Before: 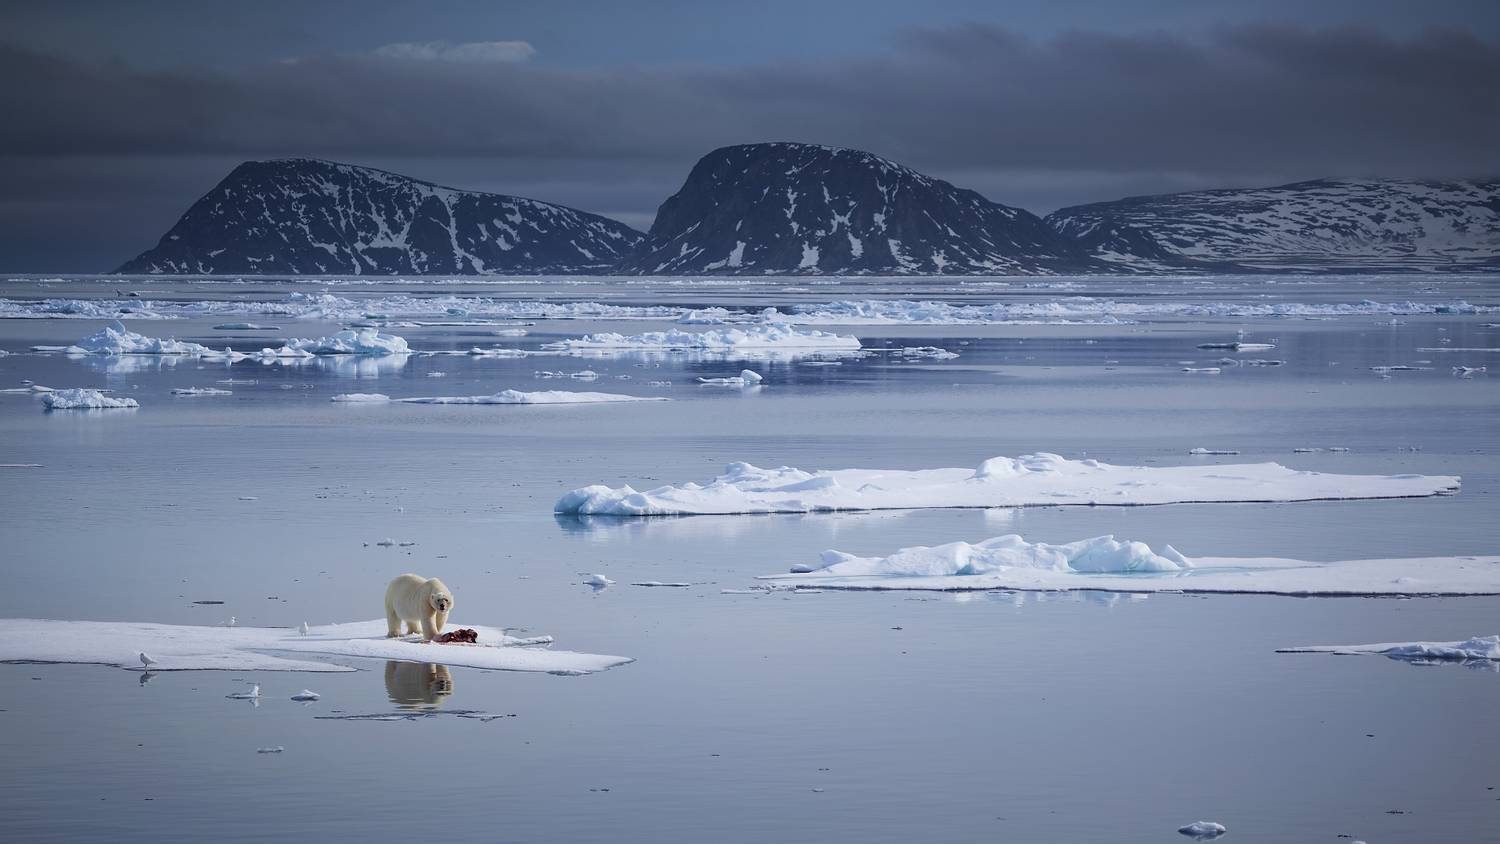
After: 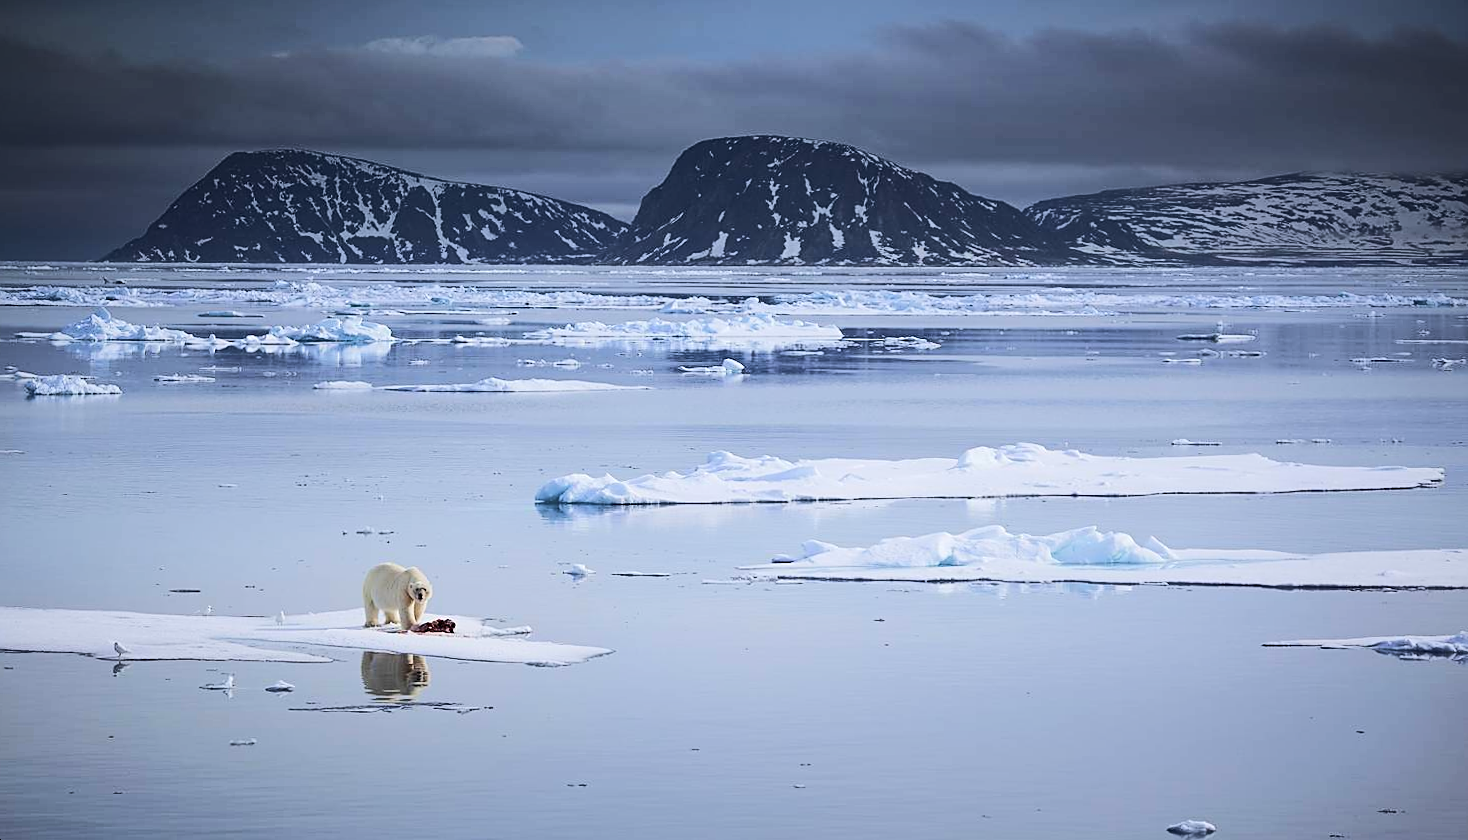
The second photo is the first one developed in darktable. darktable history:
sharpen: on, module defaults
rotate and perspective: rotation 0.226°, lens shift (vertical) -0.042, crop left 0.023, crop right 0.982, crop top 0.006, crop bottom 0.994
rgb curve: curves: ch0 [(0, 0) (0.284, 0.292) (0.505, 0.644) (1, 1)], compensate middle gray true
vignetting: fall-off start 97.52%, fall-off radius 100%, brightness -0.574, saturation 0, center (-0.027, 0.404), width/height ratio 1.368, unbound false
